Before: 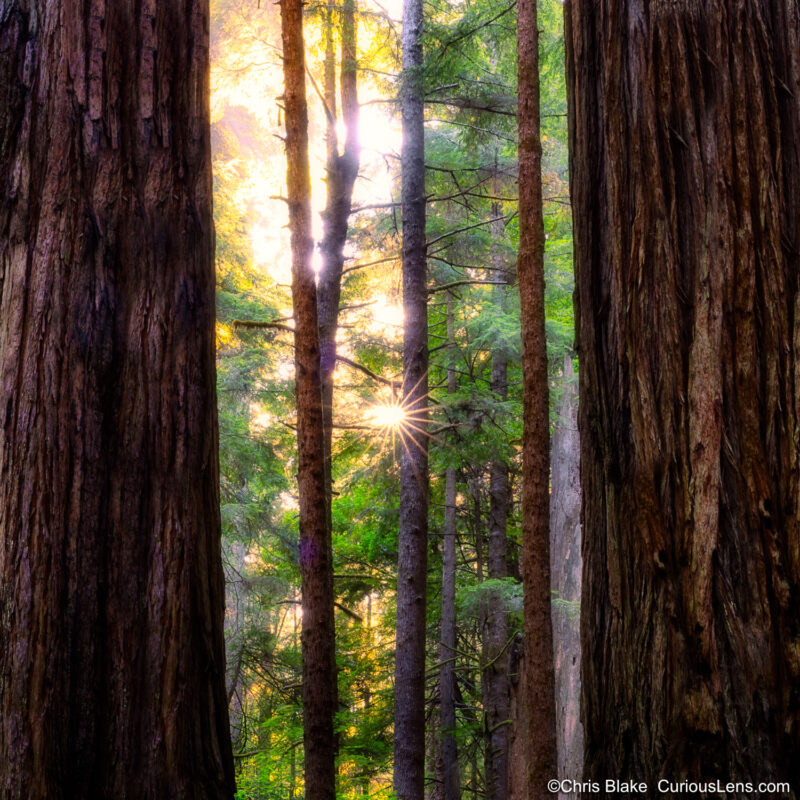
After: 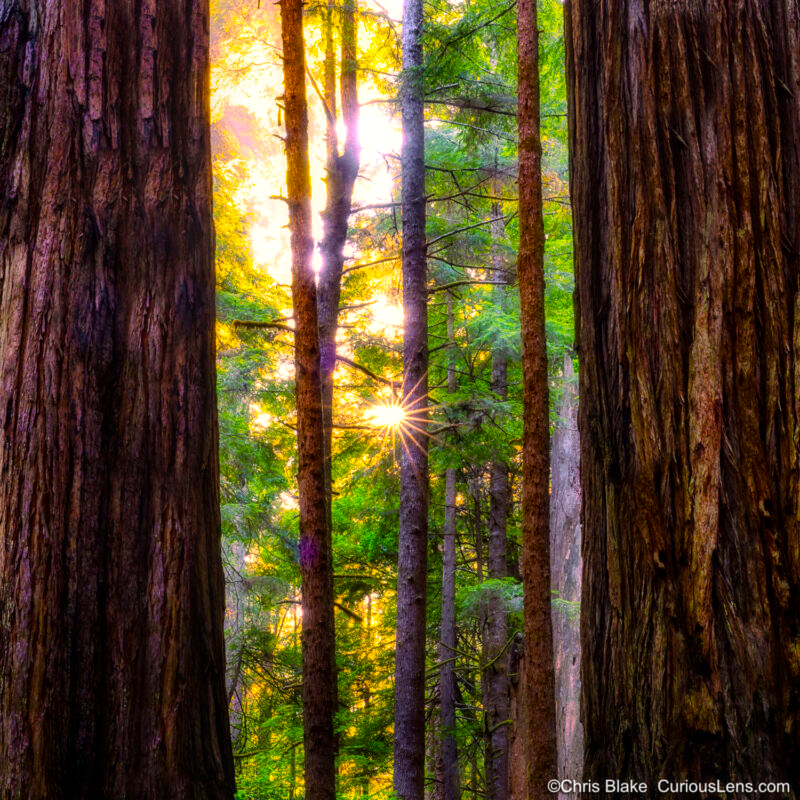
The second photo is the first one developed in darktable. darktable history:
velvia: strength 6.14%
local contrast: on, module defaults
color balance rgb: linear chroma grading › global chroma 15.169%, perceptual saturation grading › global saturation 41.684%
exposure: black level correction -0.001, exposure 0.08 EV, compensate highlight preservation false
